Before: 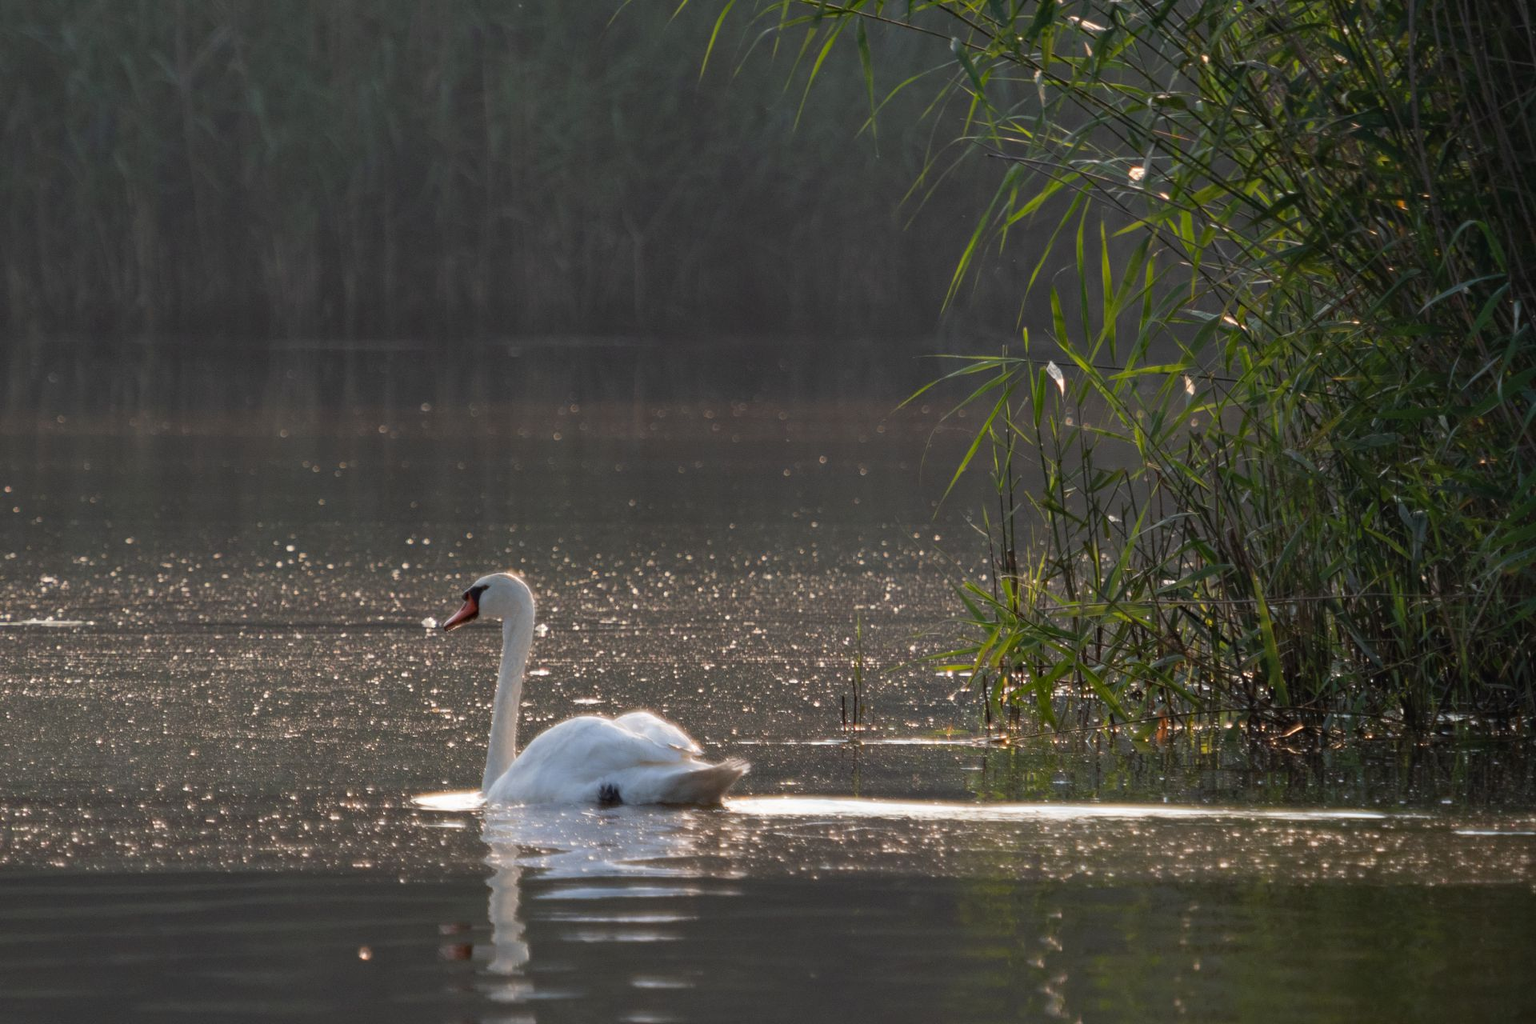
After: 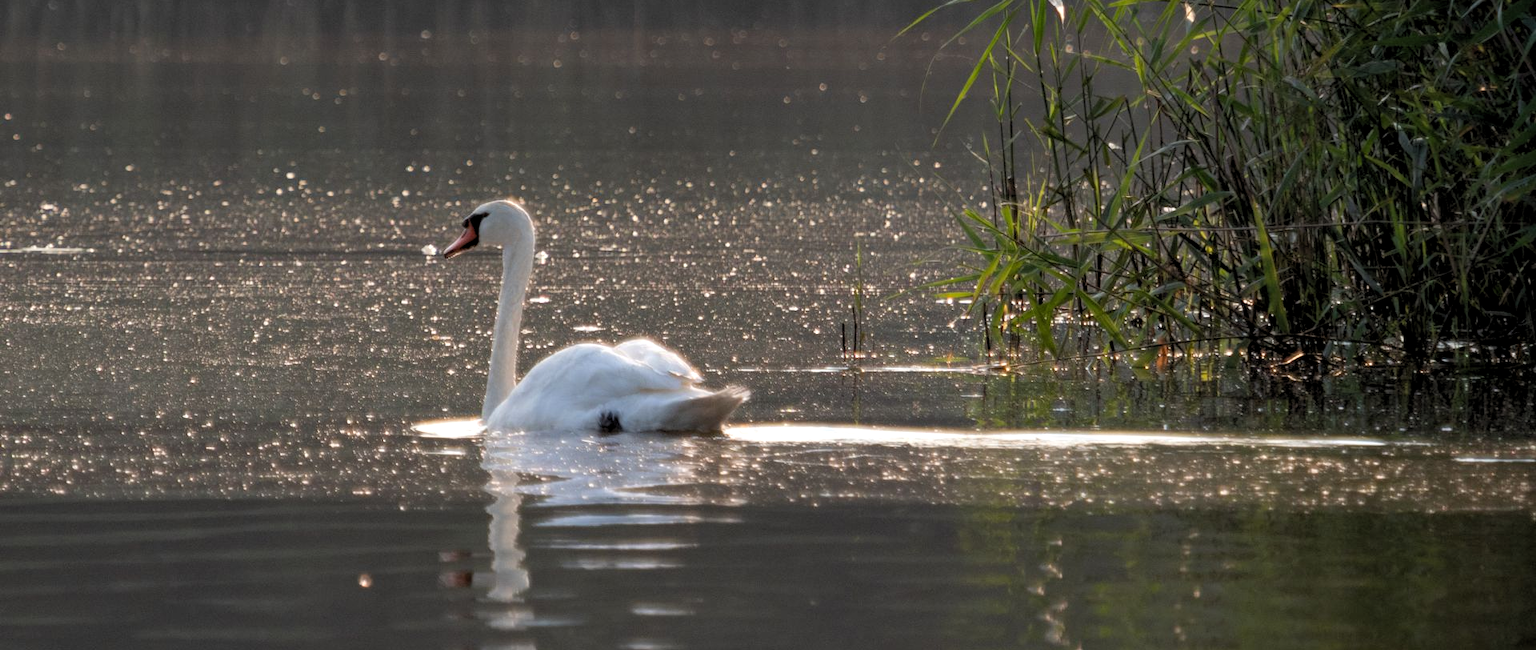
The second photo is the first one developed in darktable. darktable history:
crop and rotate: top 36.435%
rgb levels: levels [[0.01, 0.419, 0.839], [0, 0.5, 1], [0, 0.5, 1]]
